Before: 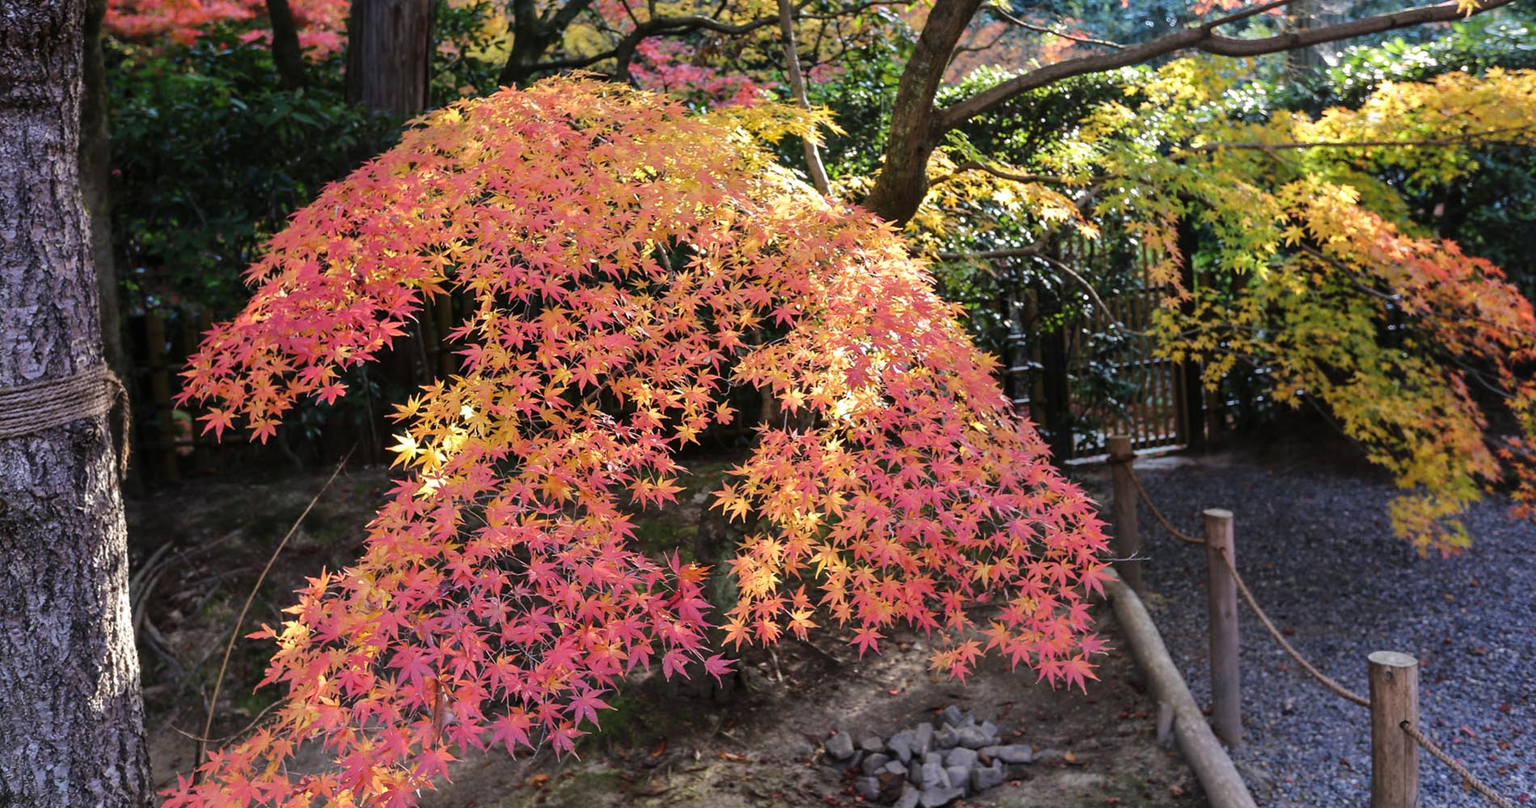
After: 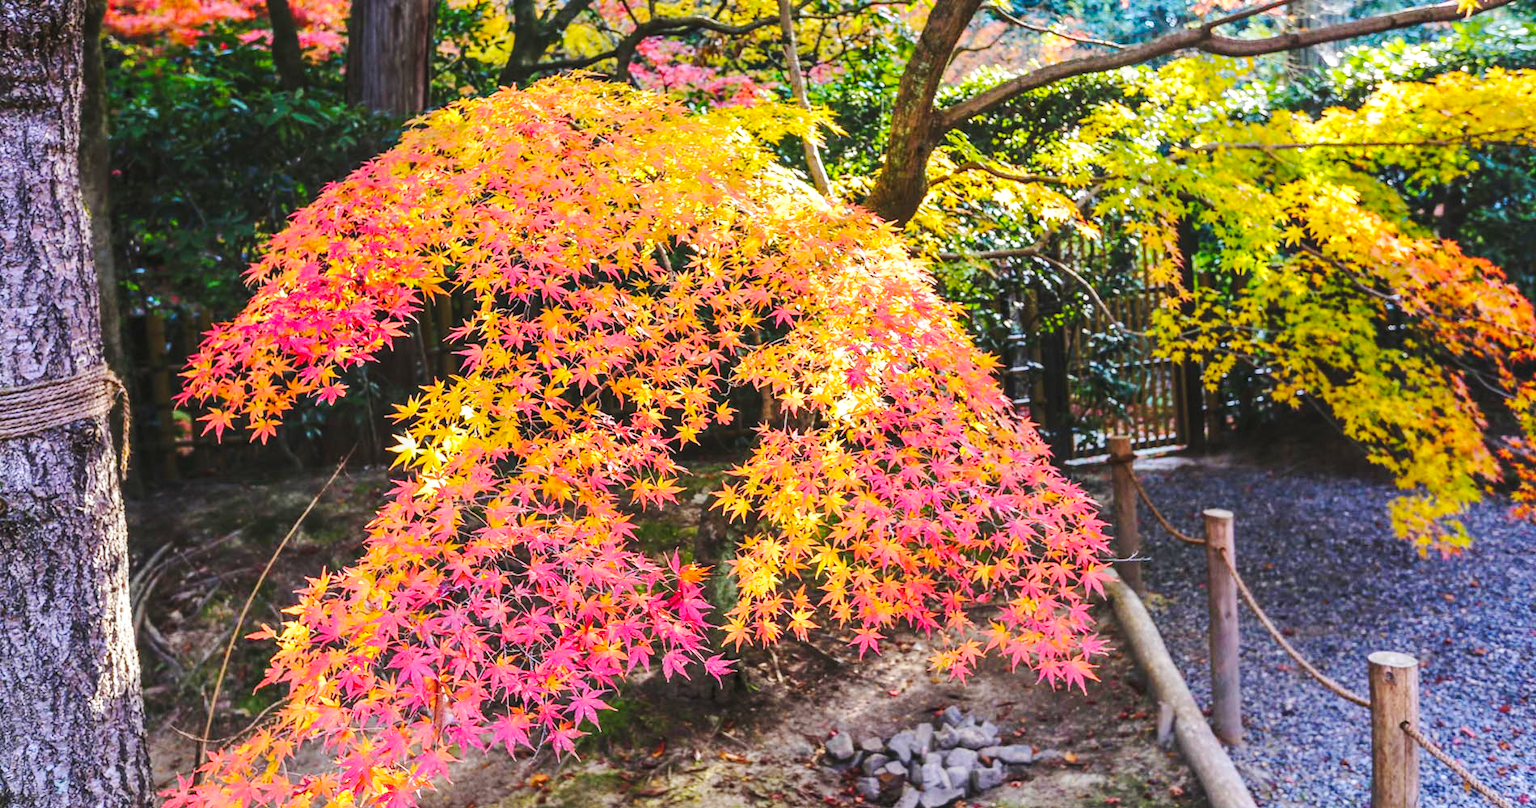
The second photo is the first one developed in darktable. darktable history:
local contrast: on, module defaults
color balance rgb: perceptual saturation grading › global saturation 30.562%, global vibrance 32.572%
base curve: curves: ch0 [(0, 0.007) (0.028, 0.063) (0.121, 0.311) (0.46, 0.743) (0.859, 0.957) (1, 1)], preserve colors none
